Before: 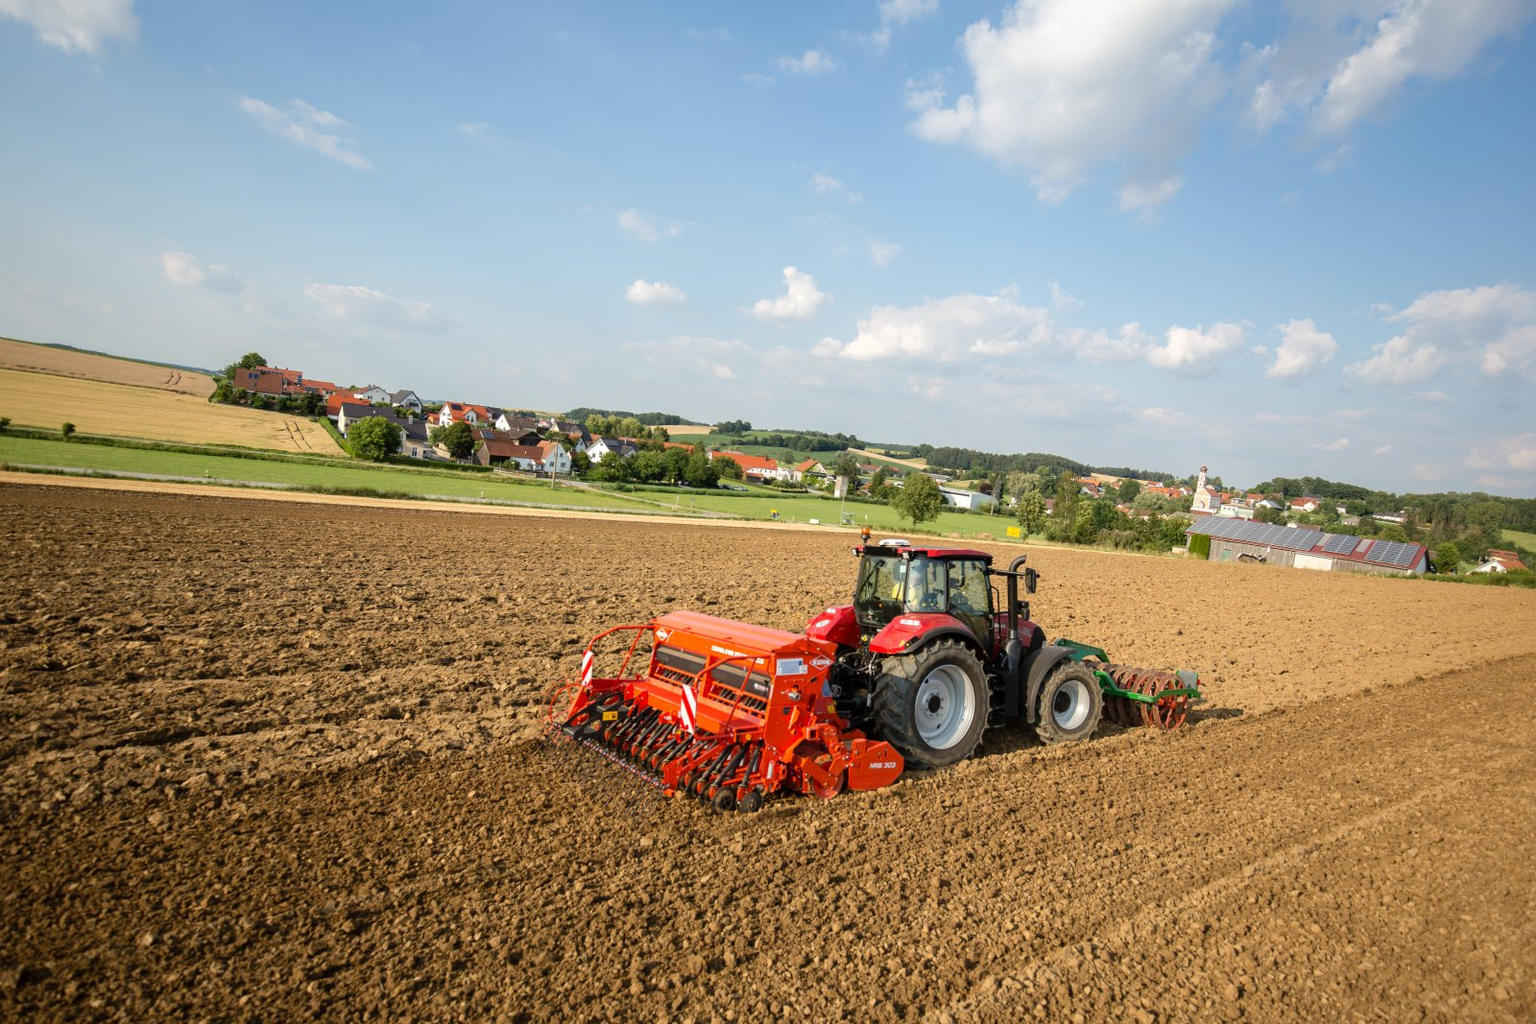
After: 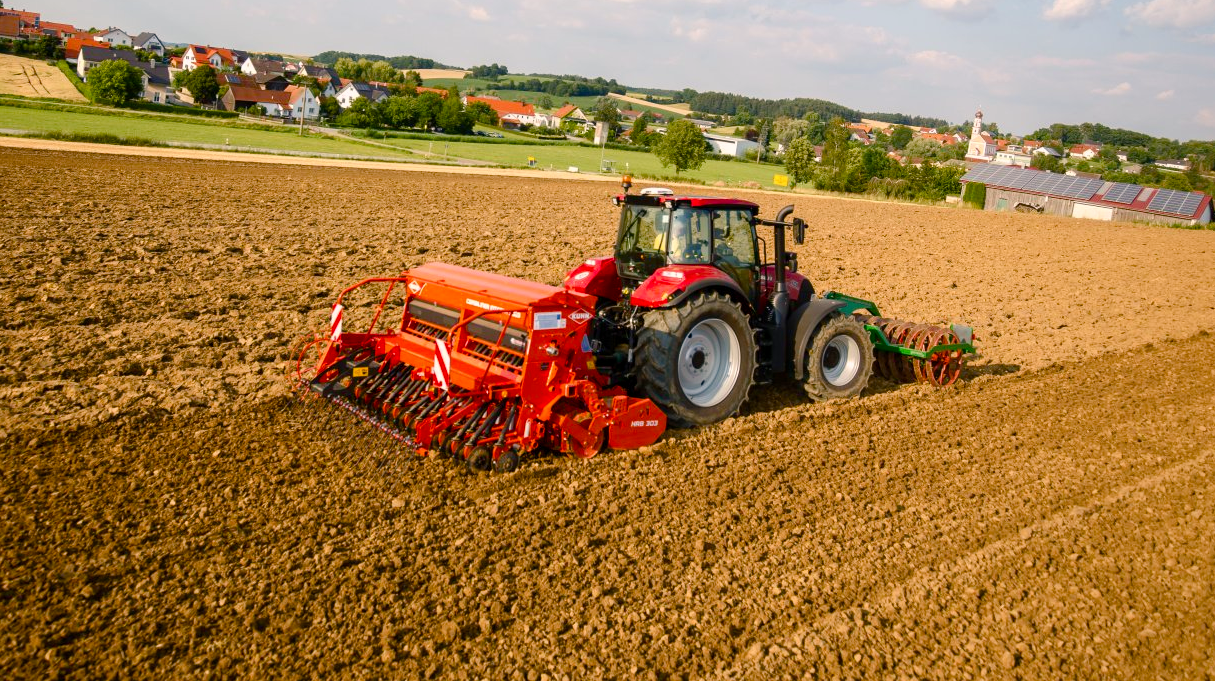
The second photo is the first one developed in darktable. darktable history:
color balance rgb: power › hue 330.1°, highlights gain › chroma 2.035%, highlights gain › hue 44.64°, linear chroma grading › shadows -2.882%, linear chroma grading › highlights -5.125%, perceptual saturation grading › global saturation 44.766%, perceptual saturation grading › highlights -50.533%, perceptual saturation grading › shadows 30.085%, global vibrance 20%
contrast brightness saturation: contrast 0.083, saturation 0.017
crop and rotate: left 17.193%, top 35.068%, right 6.833%, bottom 1.055%
